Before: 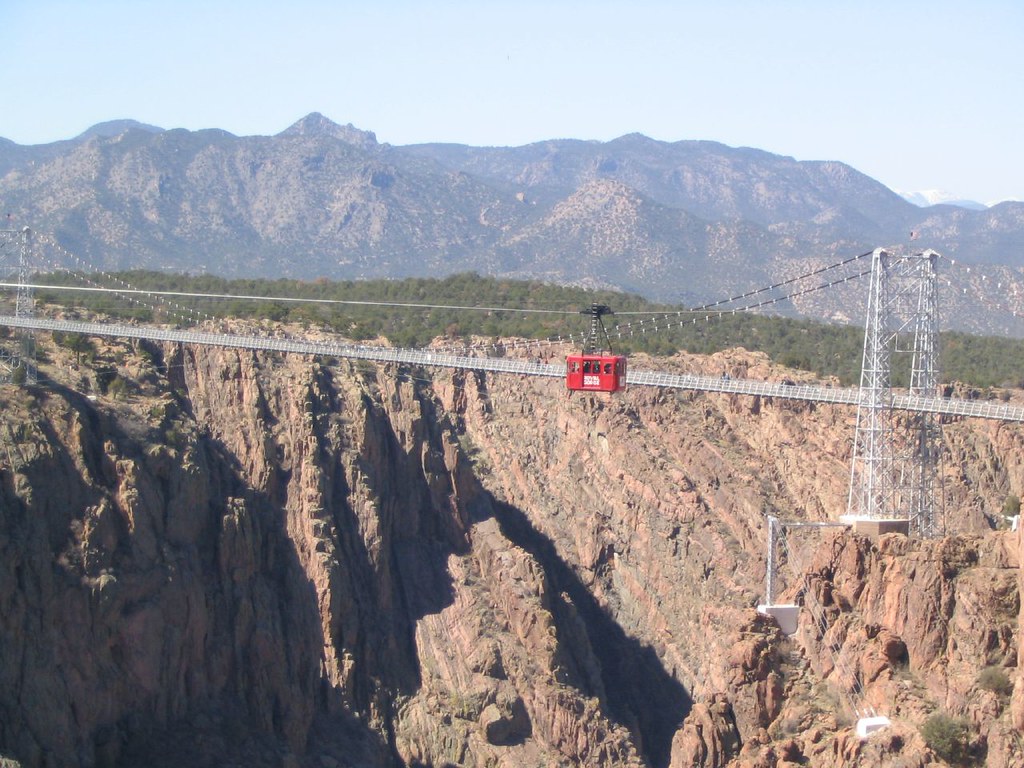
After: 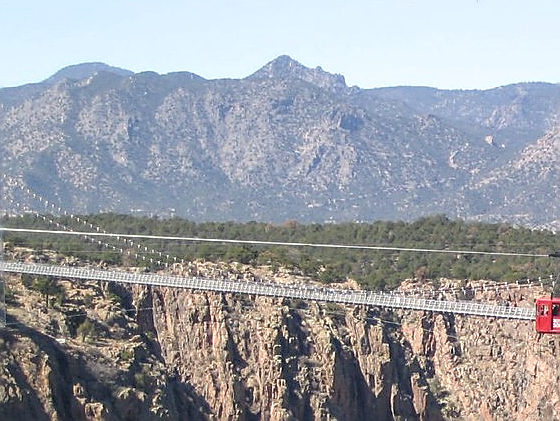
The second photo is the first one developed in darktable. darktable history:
crop and rotate: left 3.047%, top 7.509%, right 42.236%, bottom 37.598%
local contrast: detail 130%
sharpen: radius 1.4, amount 1.25, threshold 0.7
